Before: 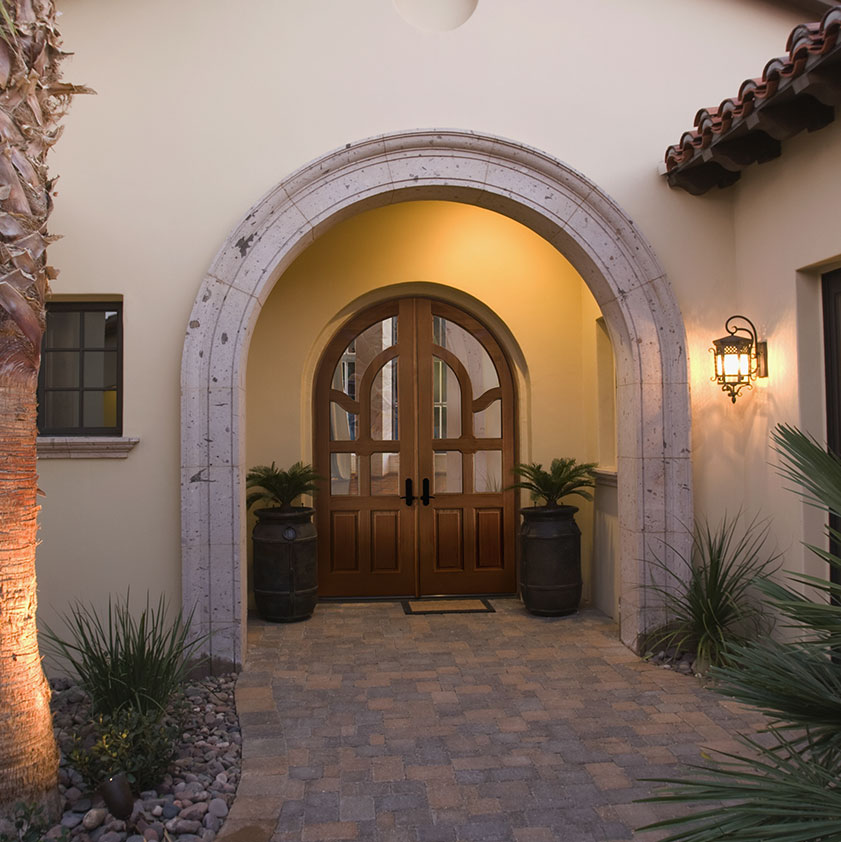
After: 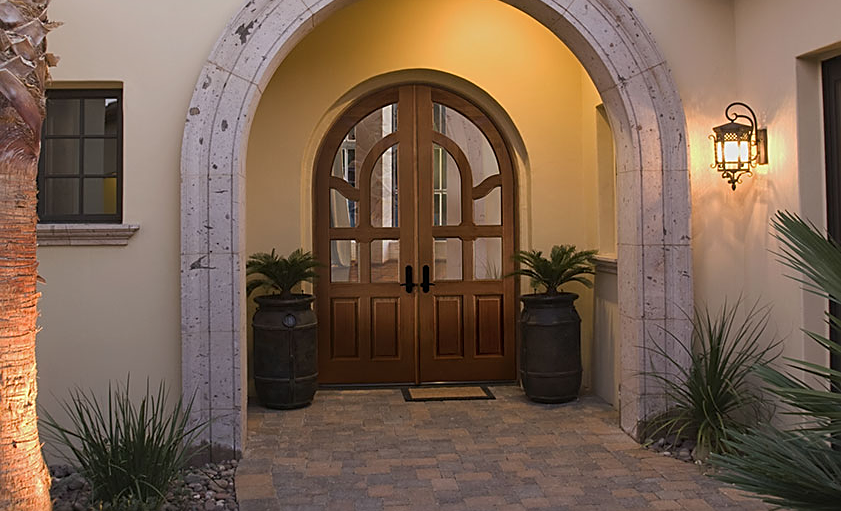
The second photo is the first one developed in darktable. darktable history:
tone equalizer: -8 EV -0.002 EV, -7 EV 0.005 EV, -6 EV -0.009 EV, -5 EV 0.011 EV, -4 EV -0.012 EV, -3 EV 0.007 EV, -2 EV -0.062 EV, -1 EV -0.293 EV, +0 EV -0.582 EV, smoothing diameter 2%, edges refinement/feathering 20, mask exposure compensation -1.57 EV, filter diffusion 5
shadows and highlights: shadows 10, white point adjustment 1, highlights -40
sharpen: on, module defaults
crop and rotate: top 25.357%, bottom 13.942%
